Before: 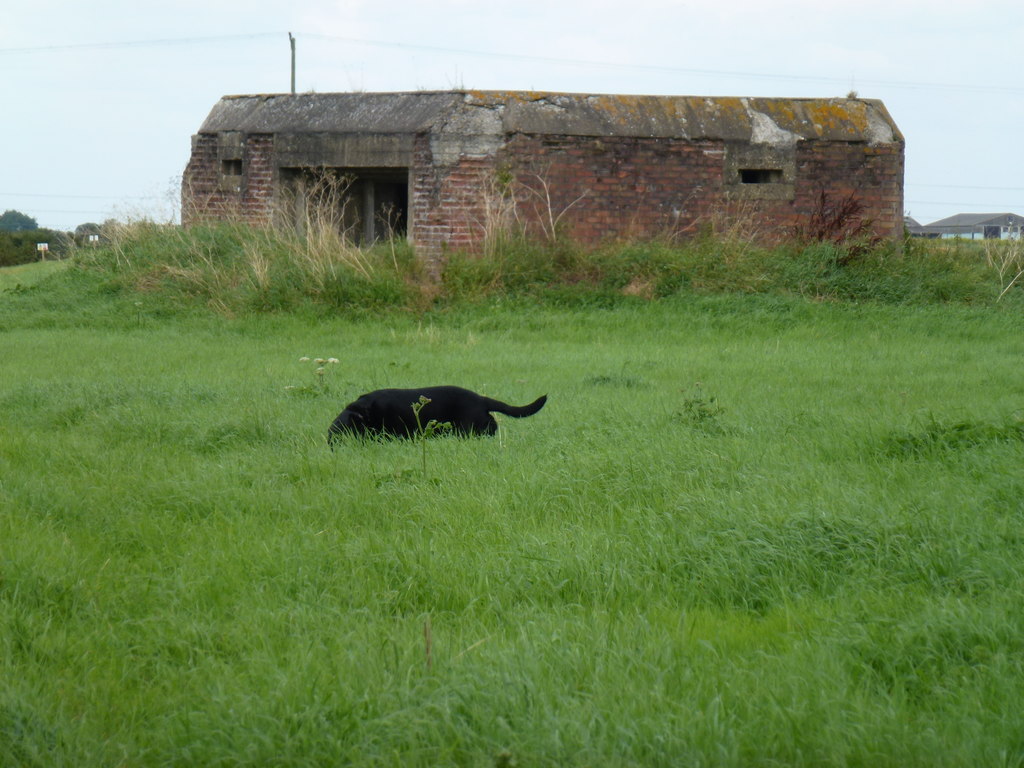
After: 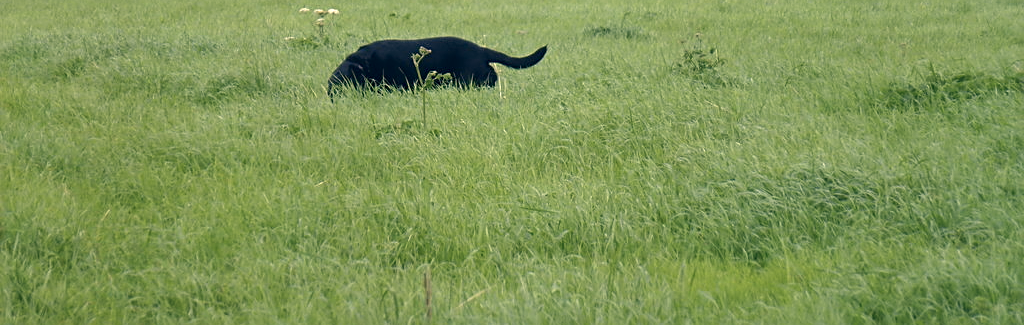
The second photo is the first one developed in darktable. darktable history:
crop: top 45.465%, bottom 12.161%
color correction: highlights a* 13.89, highlights b* 5.8, shadows a* -5.19, shadows b* -15.78, saturation 0.843
sharpen: on, module defaults
exposure: black level correction 0, exposure 0.693 EV, compensate highlight preservation false
tone equalizer: edges refinement/feathering 500, mask exposure compensation -1.57 EV, preserve details no
shadows and highlights: soften with gaussian
